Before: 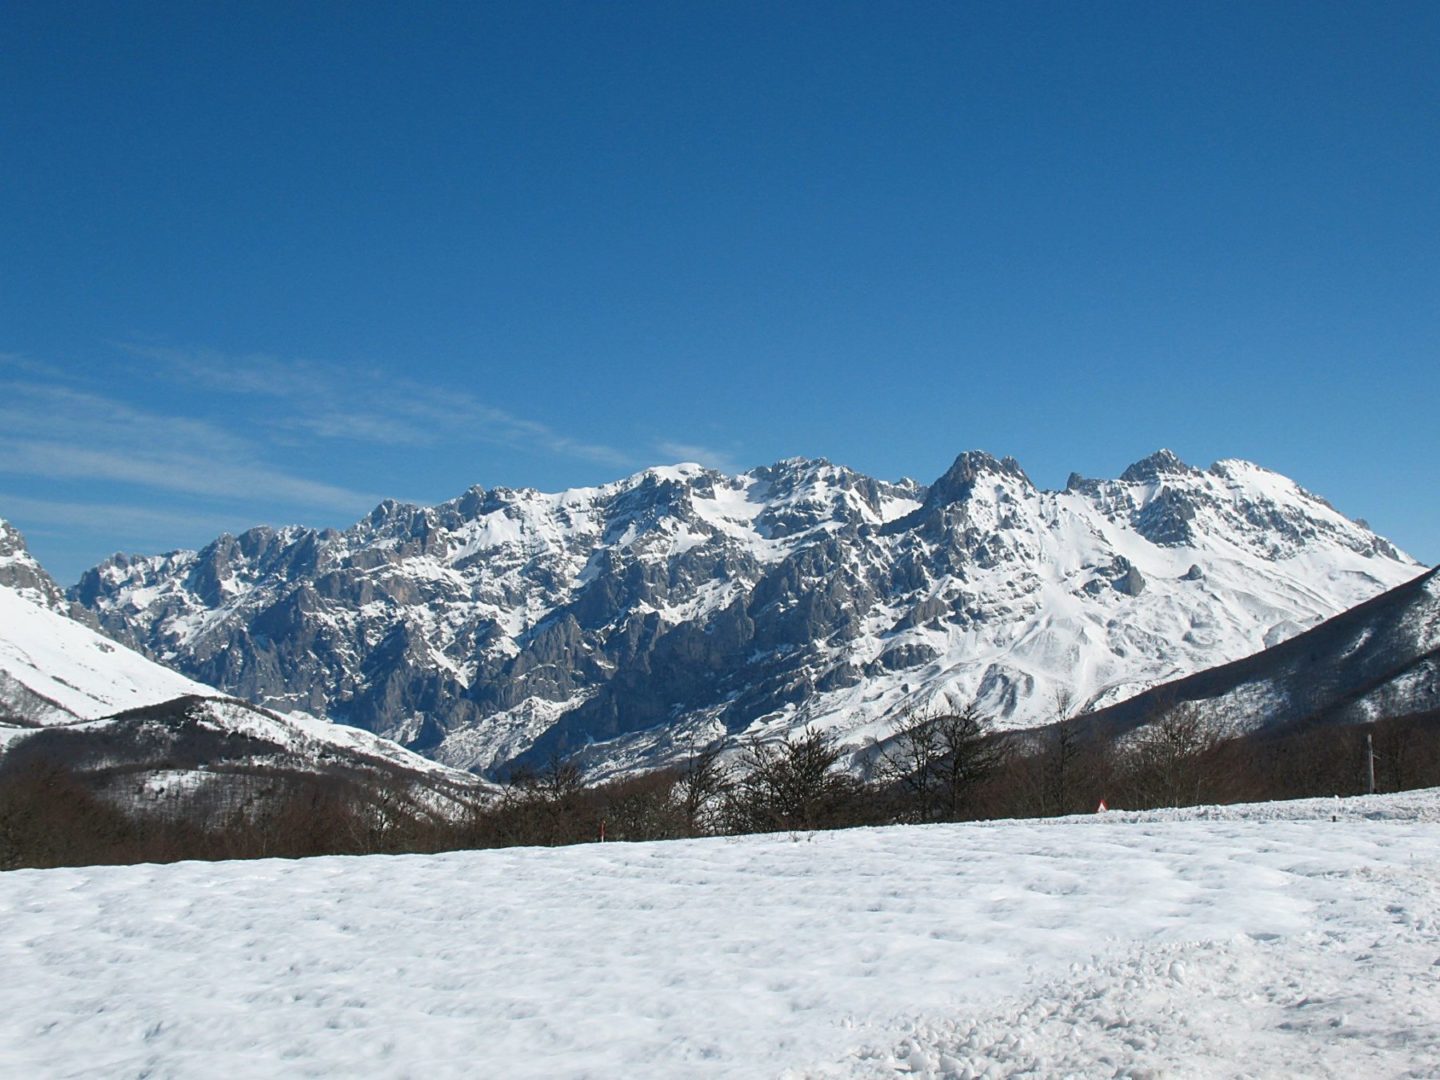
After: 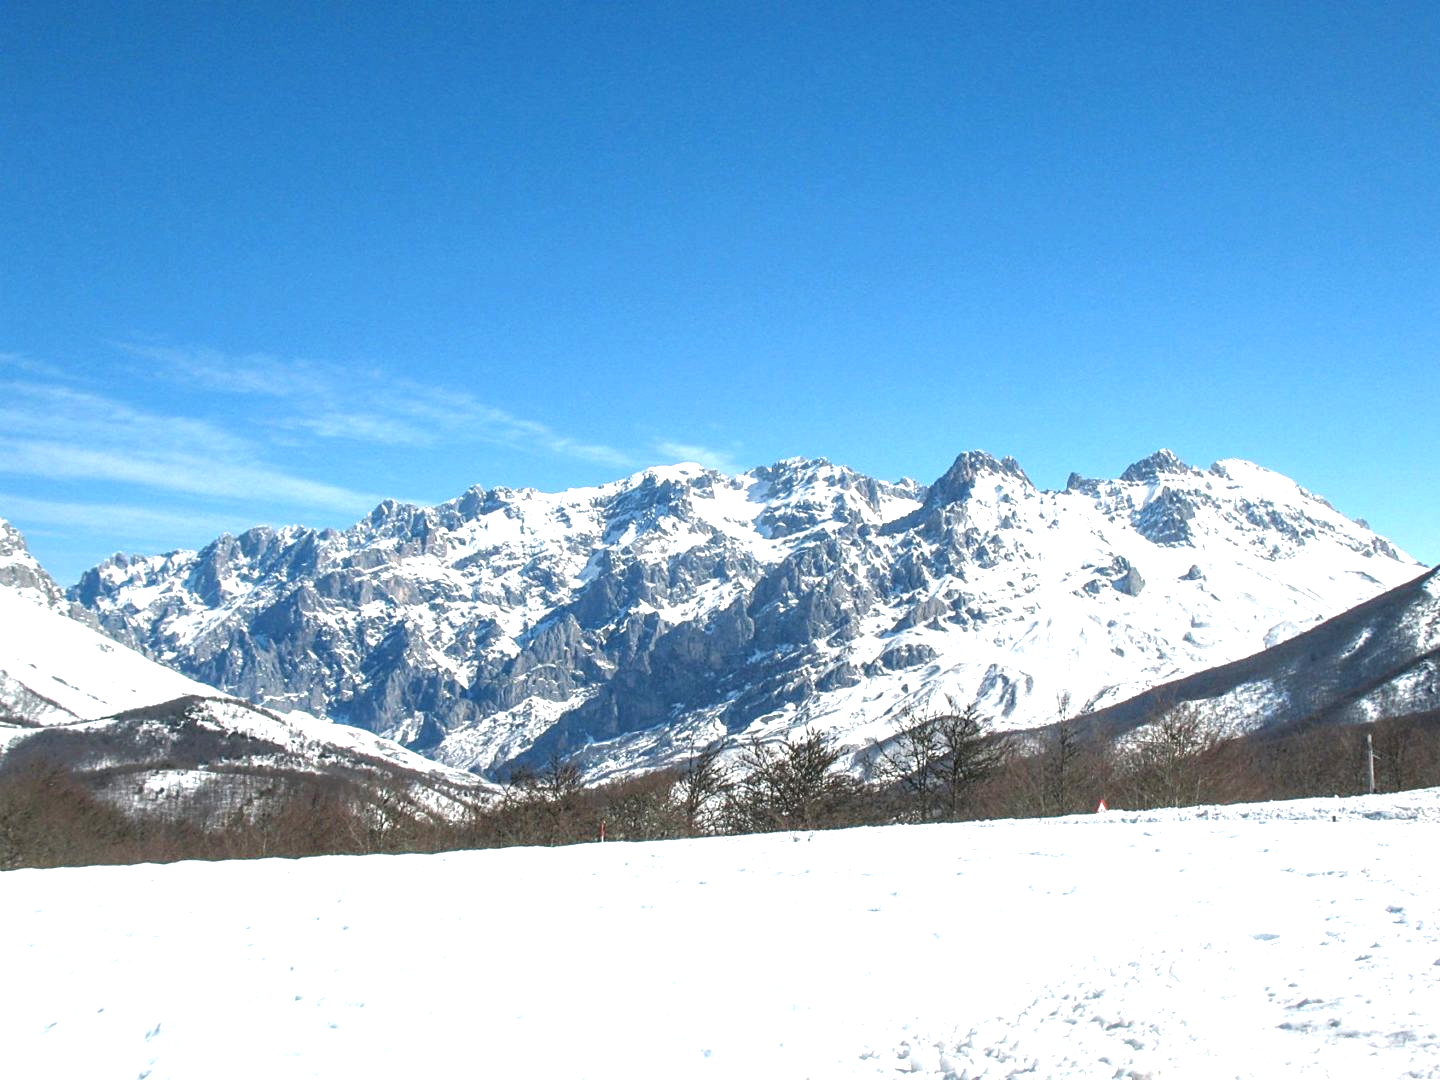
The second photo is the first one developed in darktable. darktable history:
exposure: black level correction 0, exposure 1.1 EV, compensate exposure bias true, compensate highlight preservation false
local contrast: on, module defaults
